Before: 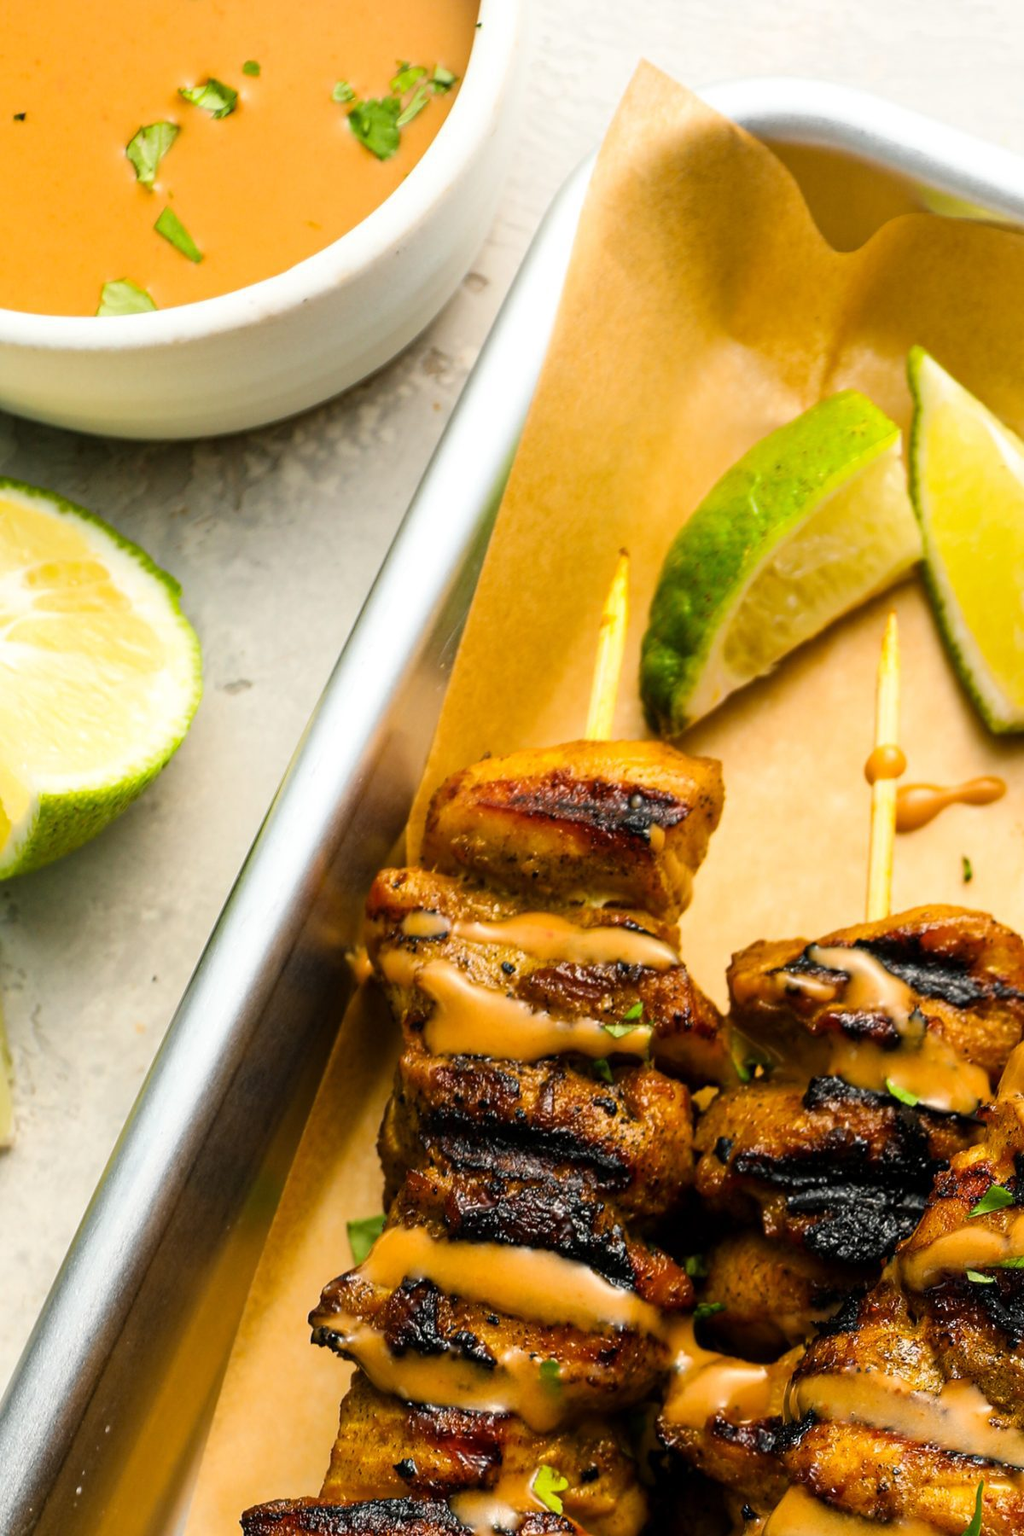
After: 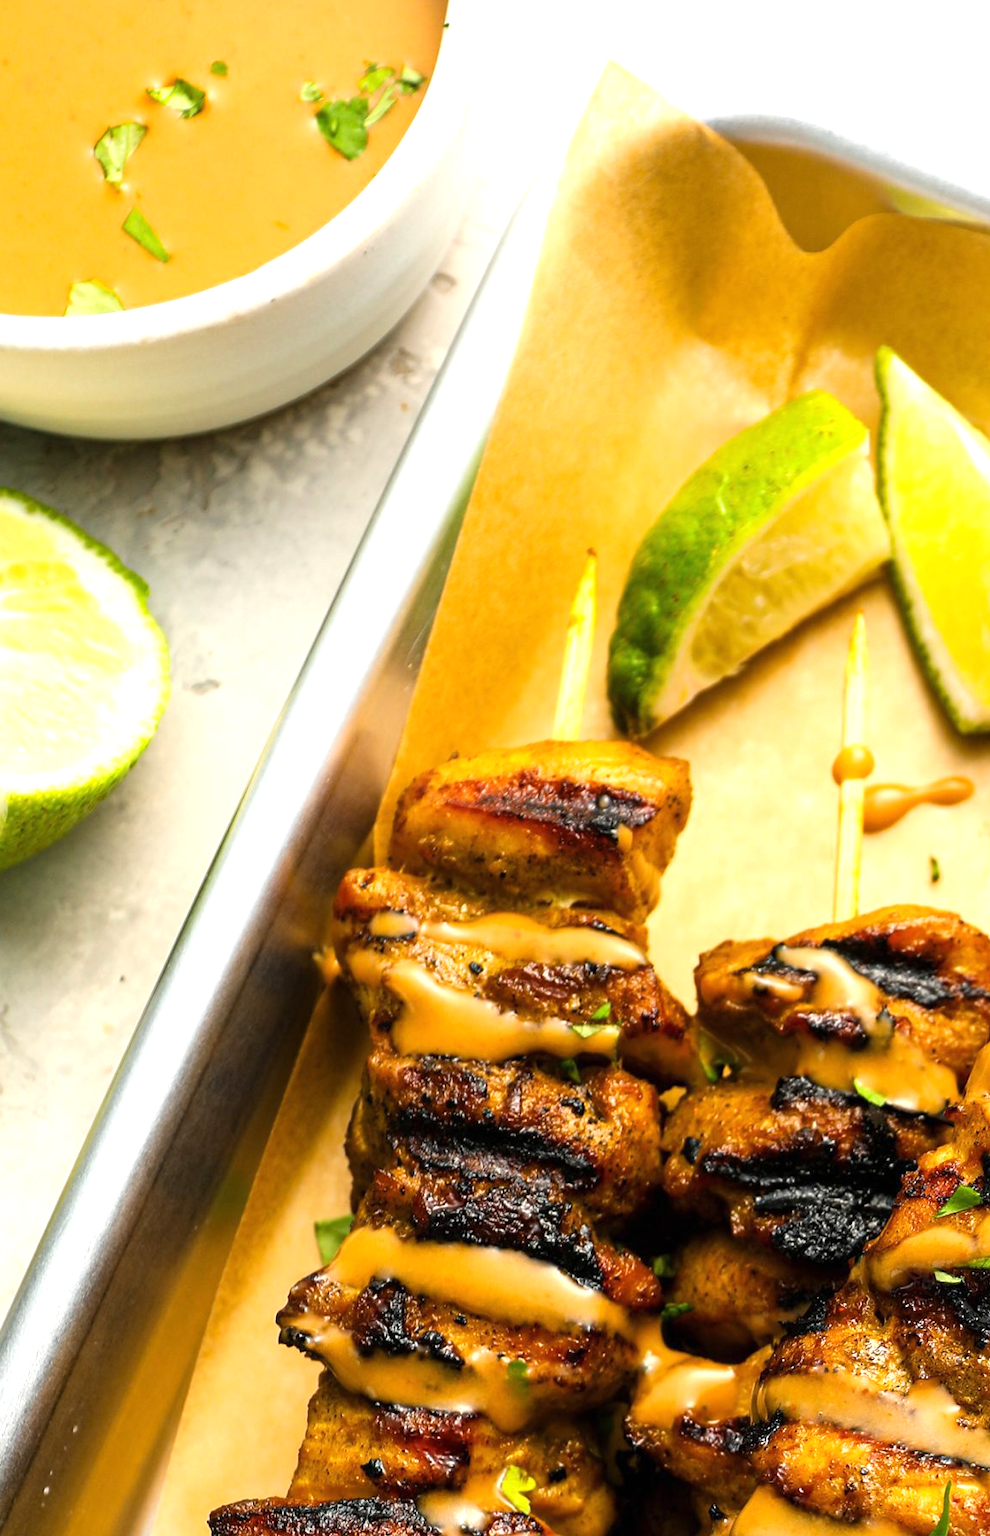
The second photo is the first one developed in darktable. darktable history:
crop and rotate: left 3.238%
exposure: black level correction 0, exposure 0.5 EV, compensate highlight preservation false
